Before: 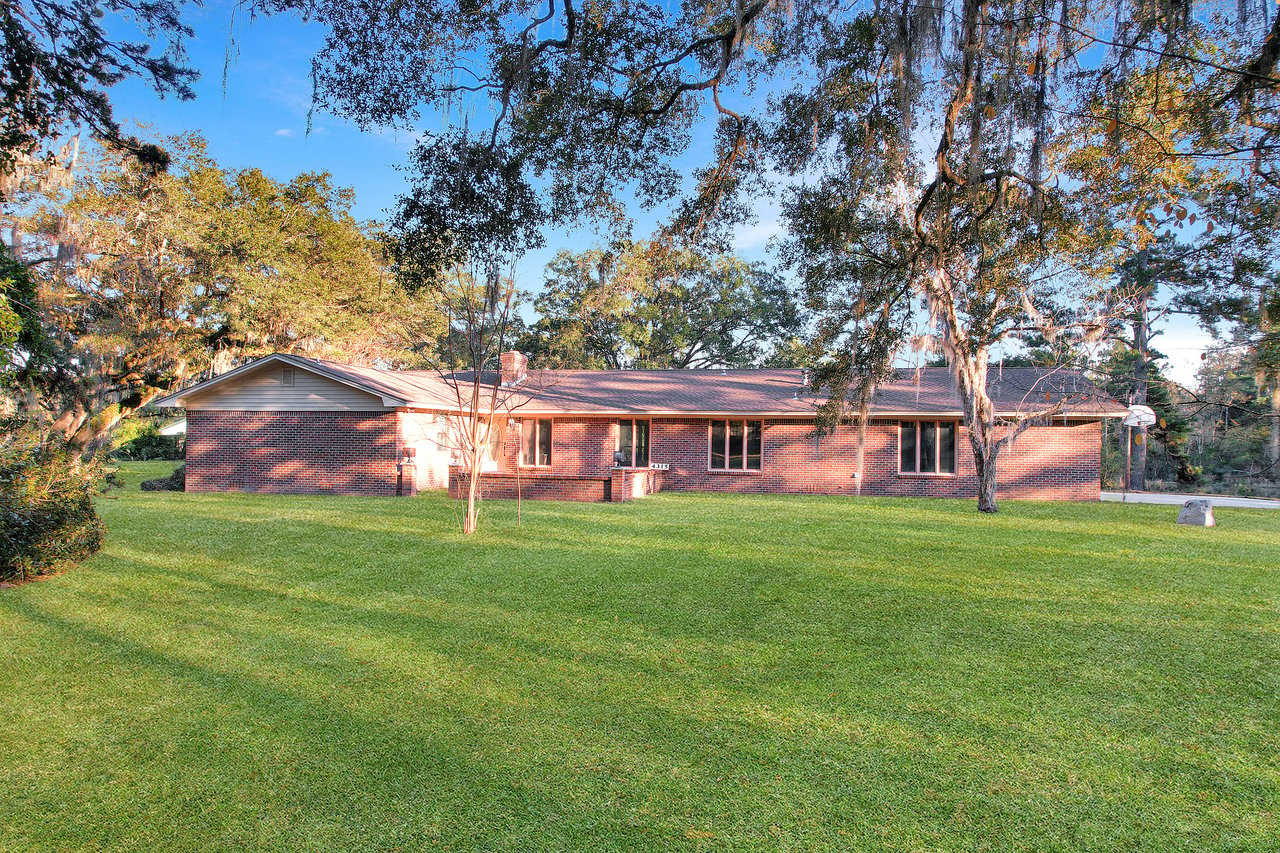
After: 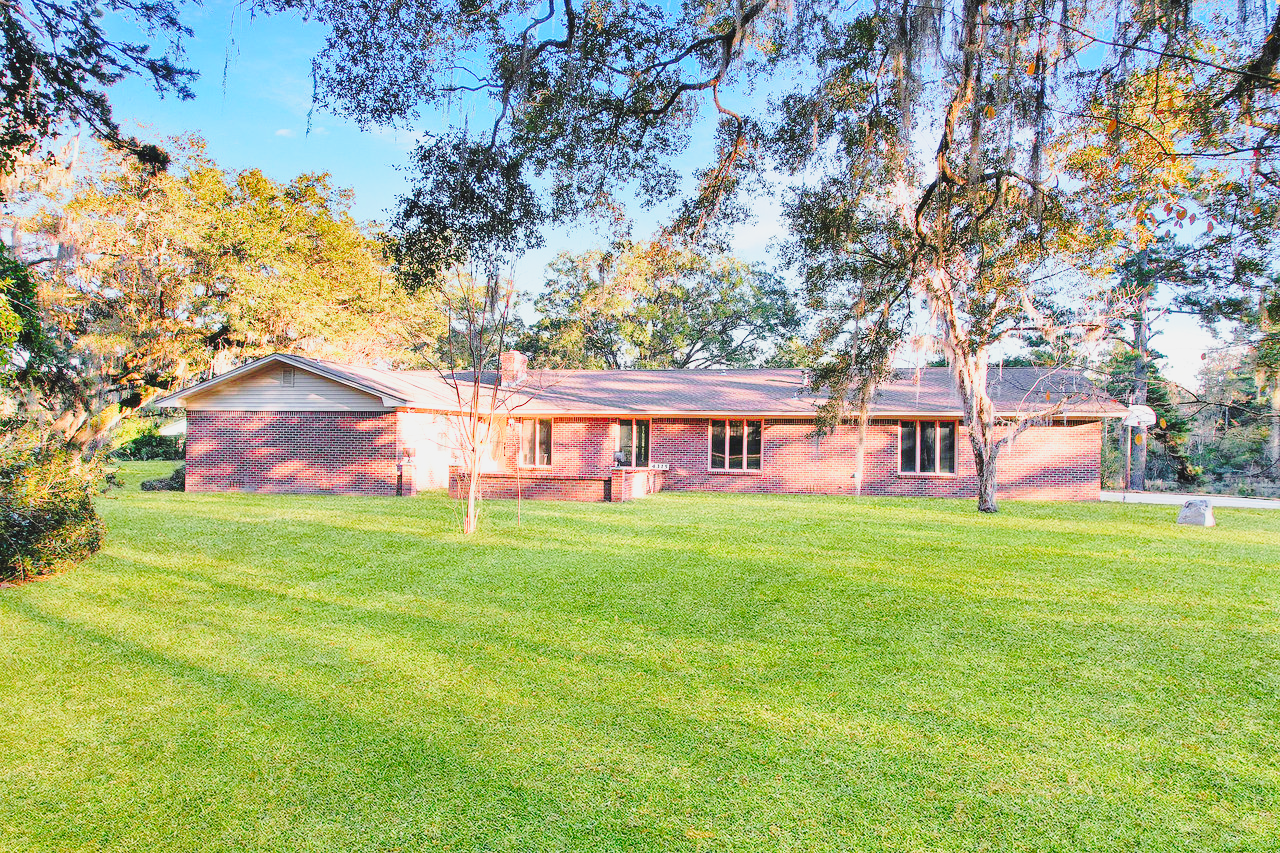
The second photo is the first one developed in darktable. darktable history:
base curve: curves: ch0 [(0, 0) (0.032, 0.037) (0.105, 0.228) (0.435, 0.76) (0.856, 0.983) (1, 1)], preserve colors none
contrast brightness saturation: contrast -0.1, brightness 0.05, saturation 0.08
